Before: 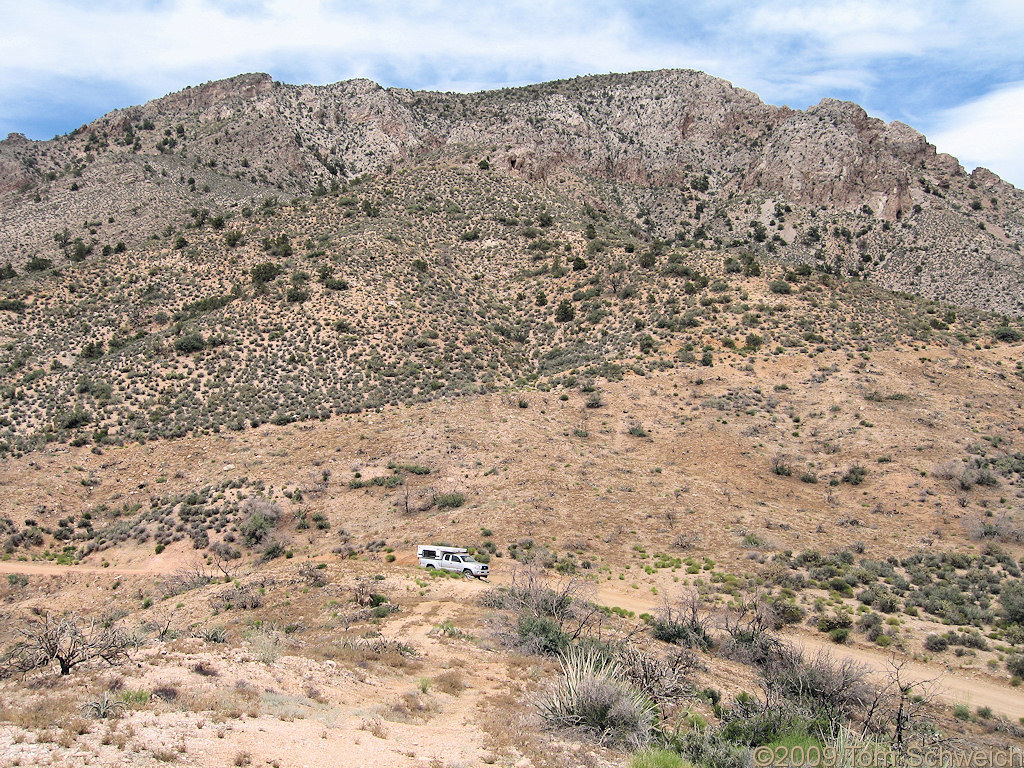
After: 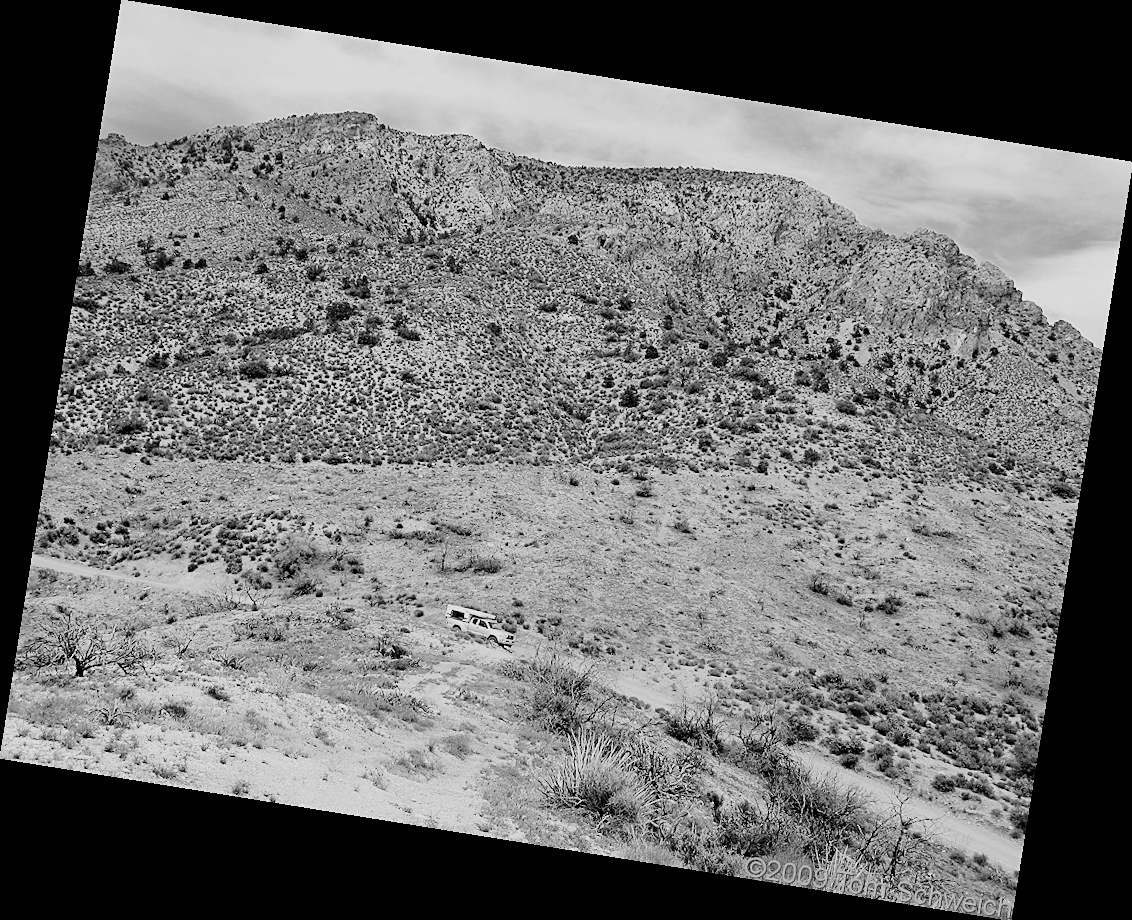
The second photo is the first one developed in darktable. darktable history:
filmic rgb: black relative exposure -5 EV, hardness 2.88, contrast 1.3
white balance: red 1, blue 1
monochrome: a 32, b 64, size 2.3
rotate and perspective: rotation 9.12°, automatic cropping off
sharpen: radius 1.864, amount 0.398, threshold 1.271
